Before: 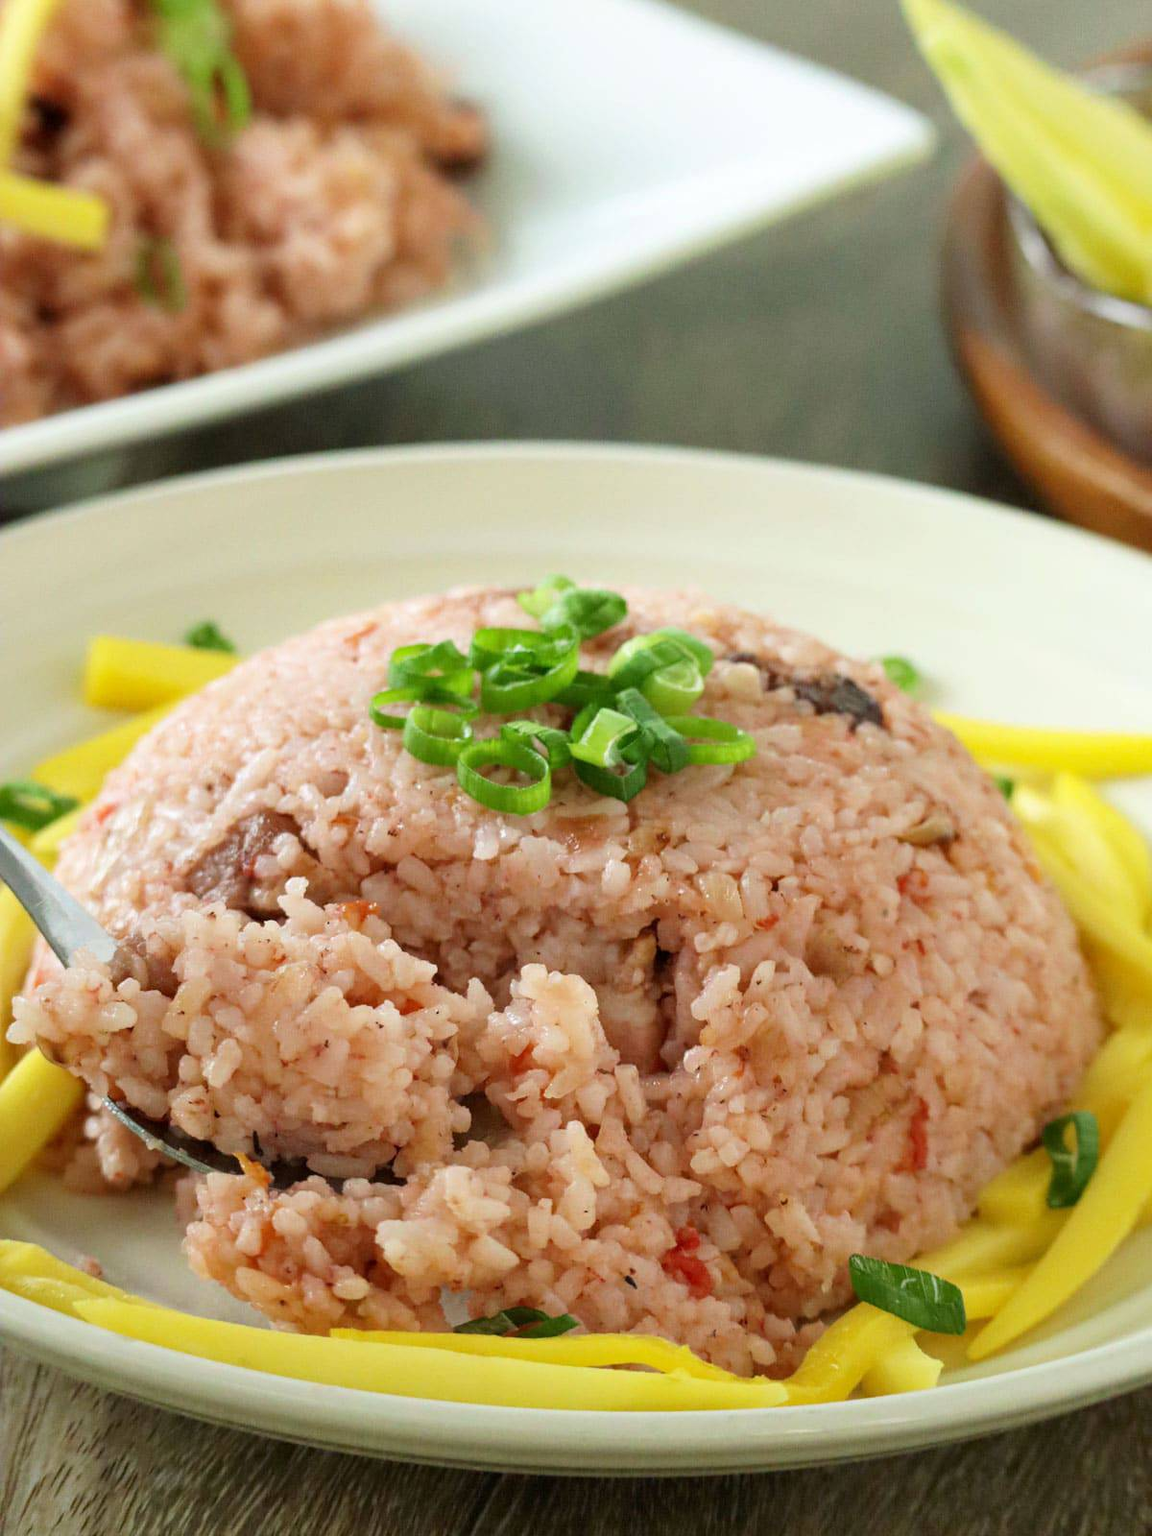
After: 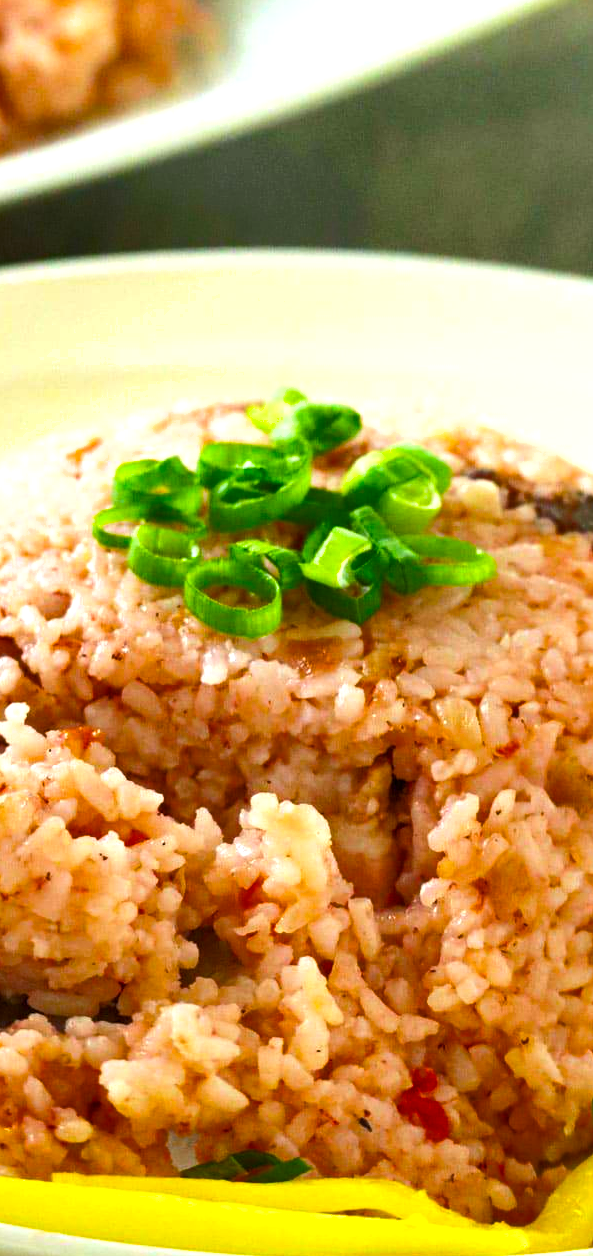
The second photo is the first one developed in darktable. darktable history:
shadows and highlights: radius 264.75, soften with gaussian
exposure: exposure 0.661 EV, compensate highlight preservation false
color balance rgb: linear chroma grading › global chroma 15%, perceptual saturation grading › global saturation 30%
crop and rotate: angle 0.02°, left 24.353%, top 13.219%, right 26.156%, bottom 8.224%
